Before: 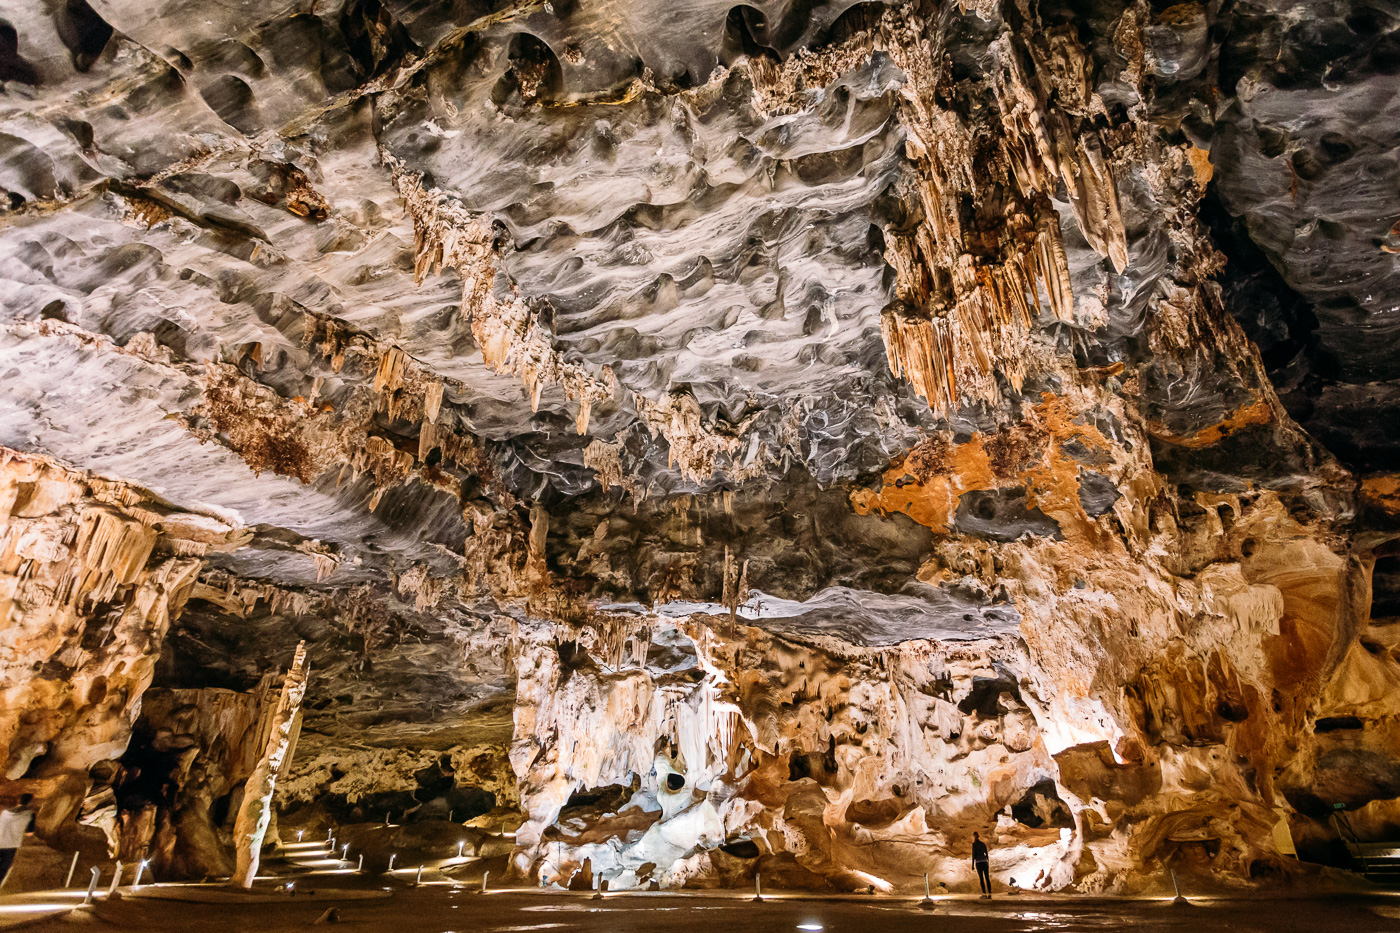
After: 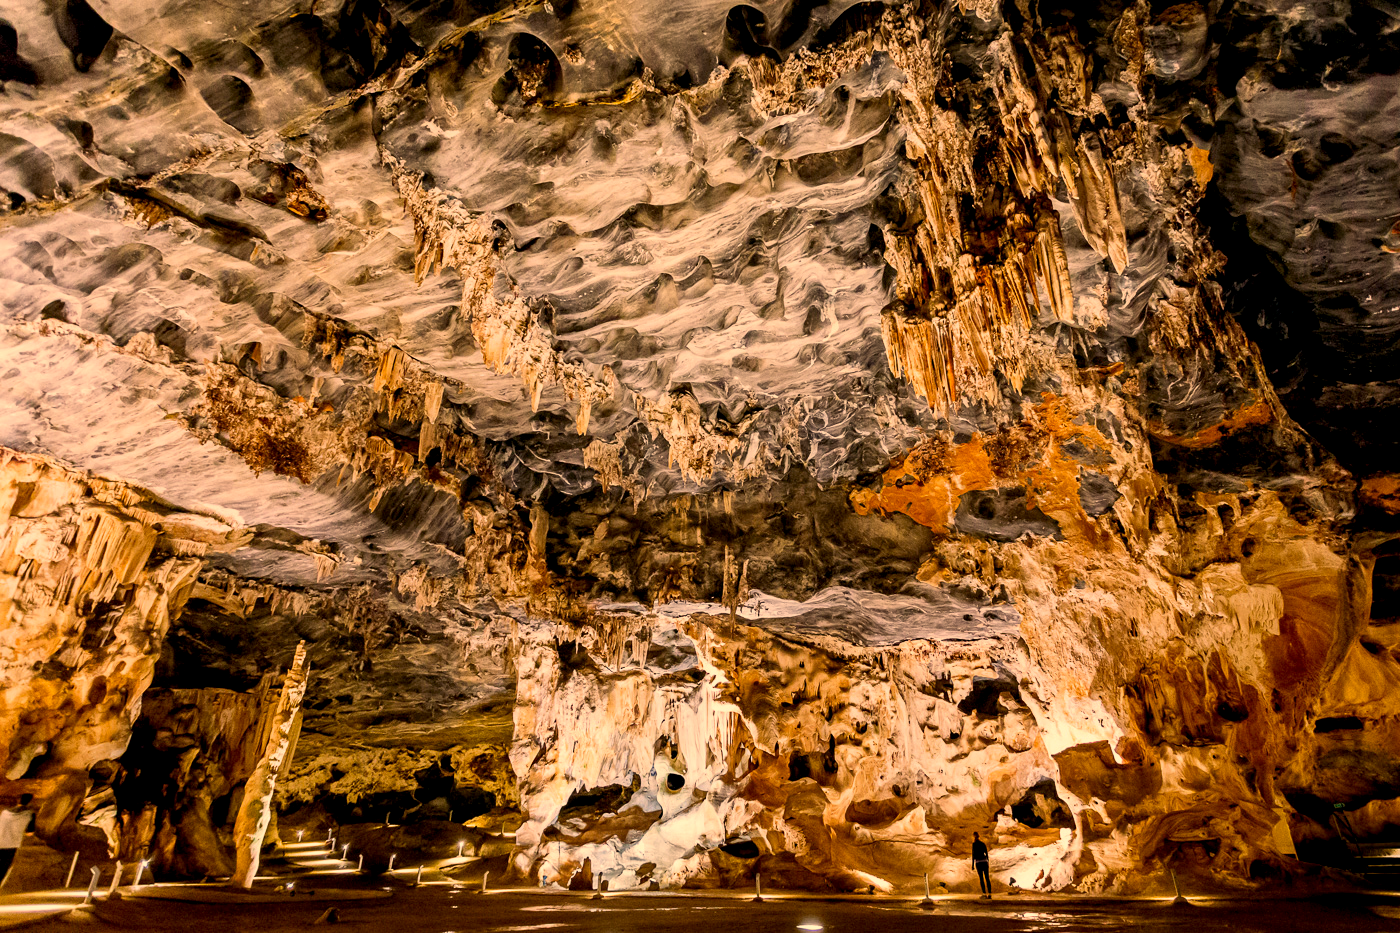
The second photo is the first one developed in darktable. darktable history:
exposure: black level correction 0.009, compensate highlight preservation false
color correction: highlights a* 15, highlights b* 31.55
